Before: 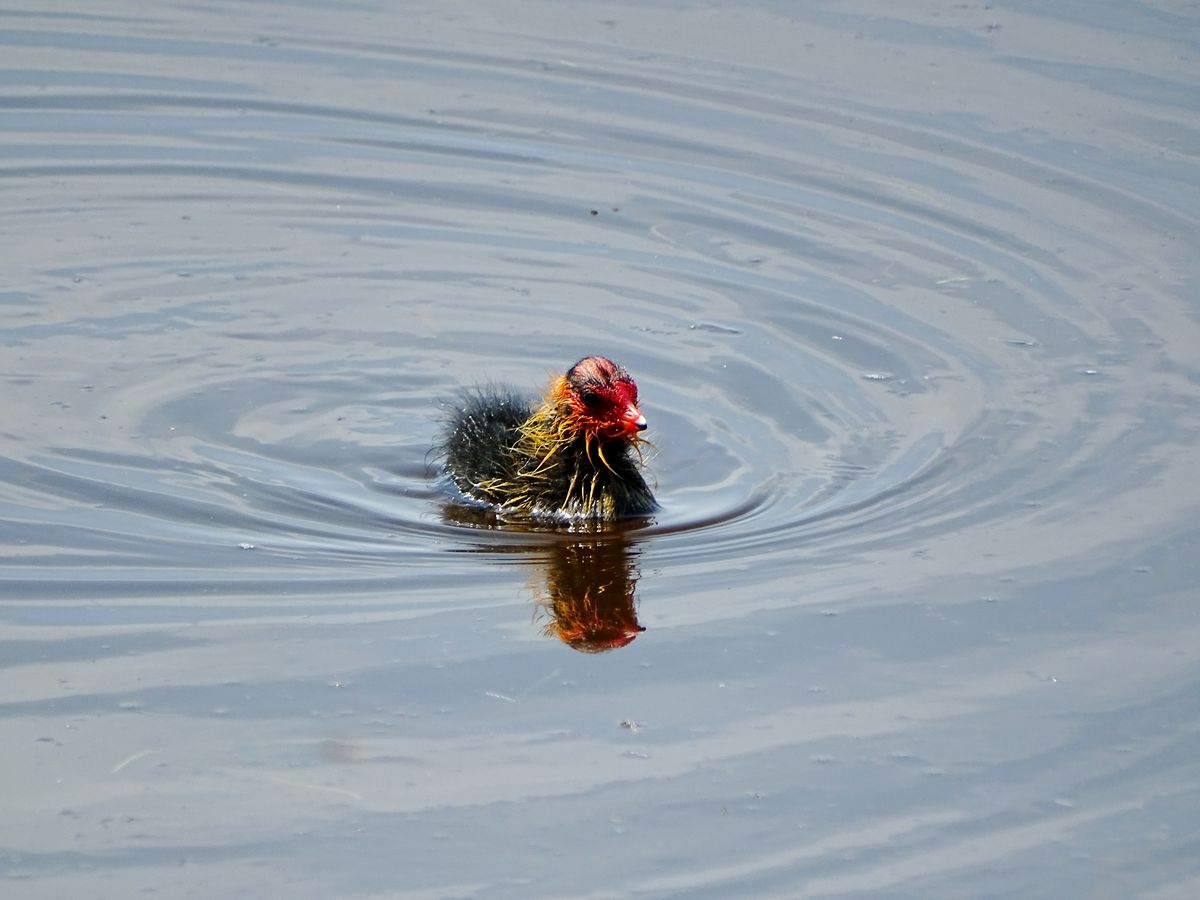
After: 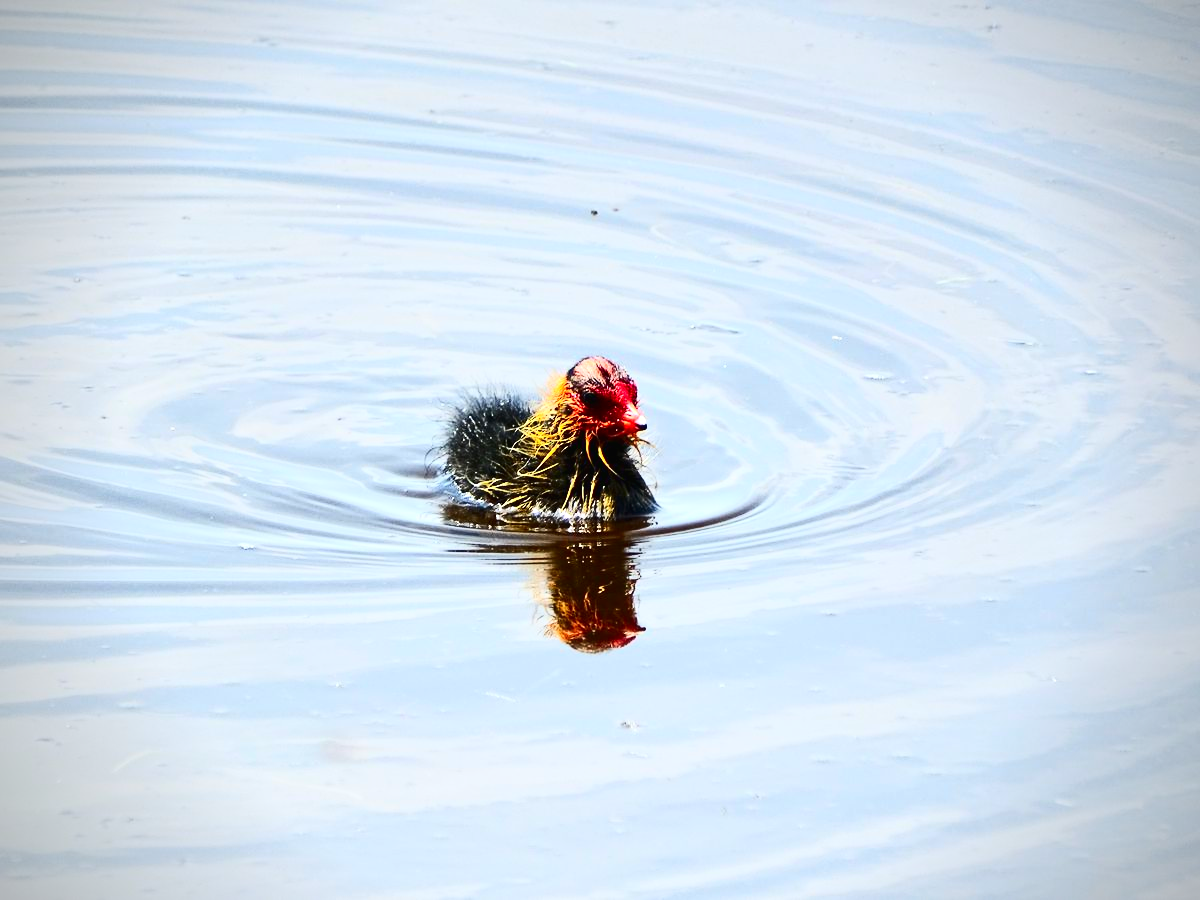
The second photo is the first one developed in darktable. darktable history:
white balance: emerald 1
exposure: black level correction -0.002, exposure 0.54 EV, compensate highlight preservation false
contrast brightness saturation: contrast 0.4, brightness 0.1, saturation 0.21
vignetting: on, module defaults
